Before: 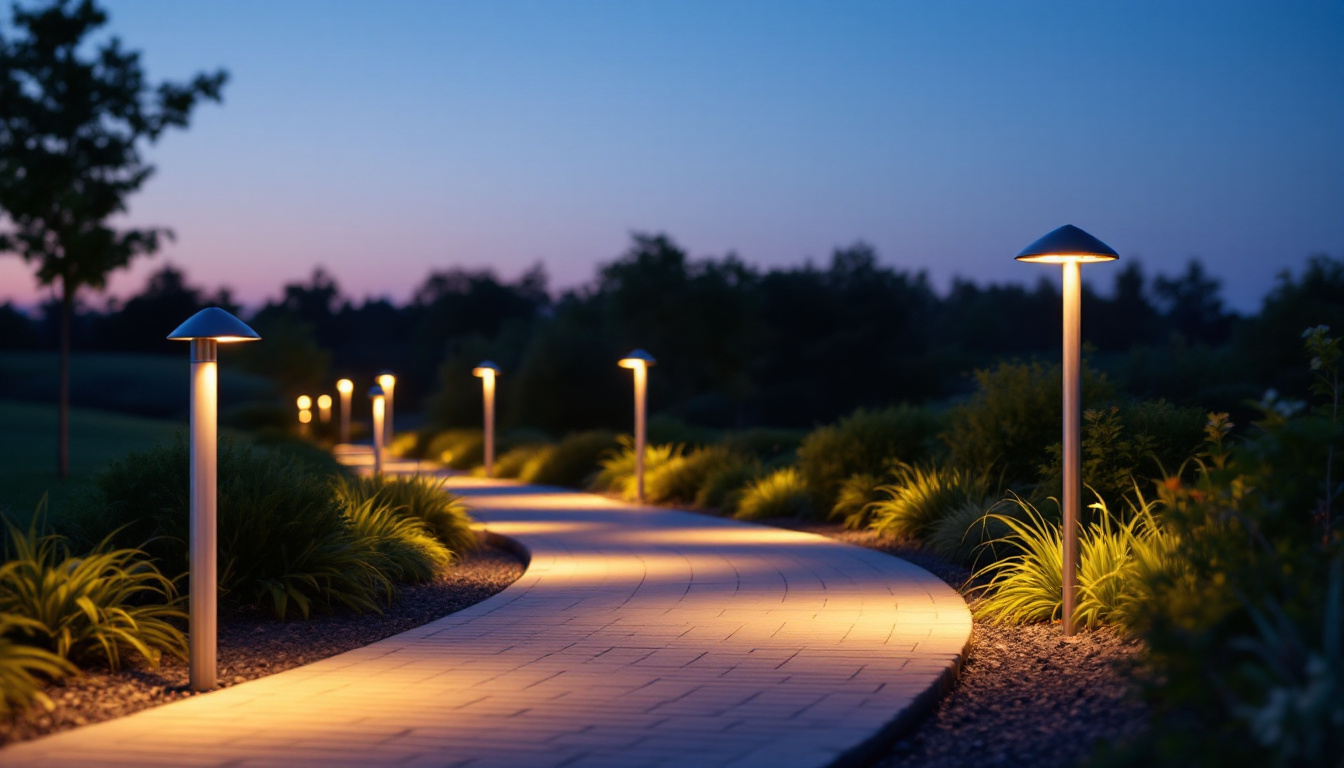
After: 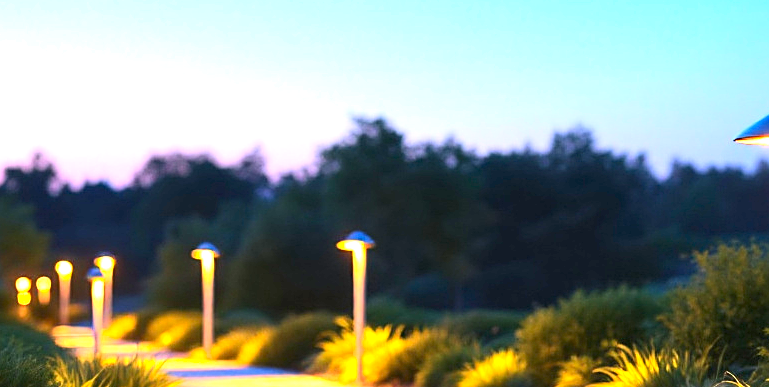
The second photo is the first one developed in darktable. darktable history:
contrast brightness saturation: contrast 0.2, brightness 0.16, saturation 0.22
exposure: exposure 2.003 EV, compensate highlight preservation false
sharpen: on, module defaults
crop: left 20.932%, top 15.471%, right 21.848%, bottom 34.081%
